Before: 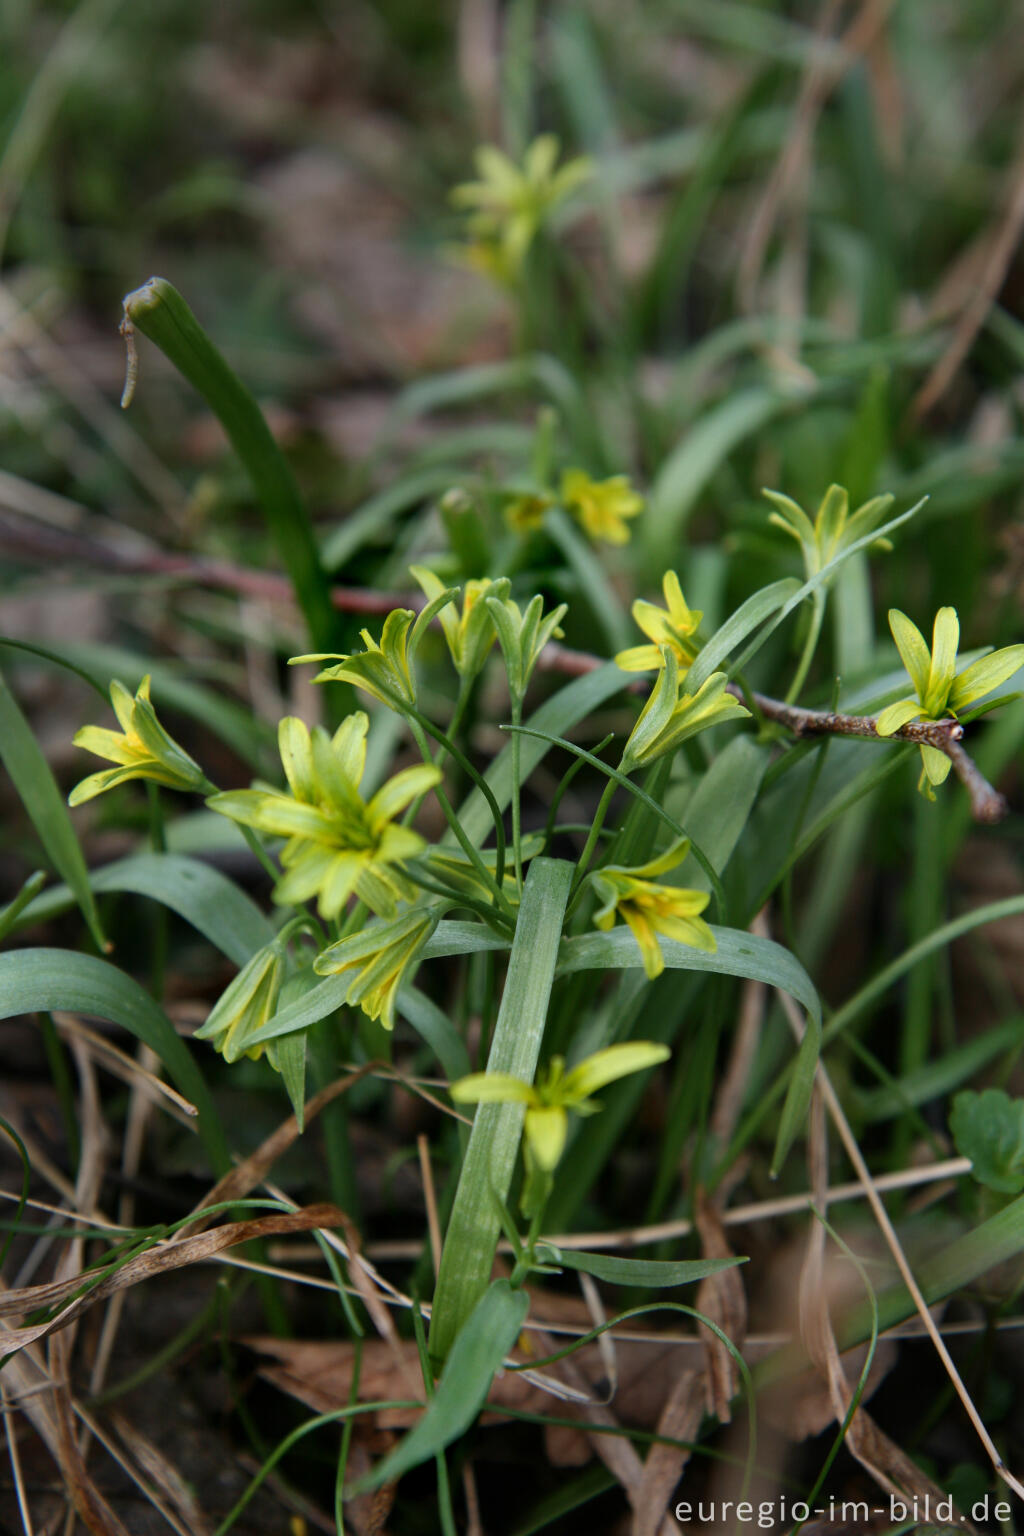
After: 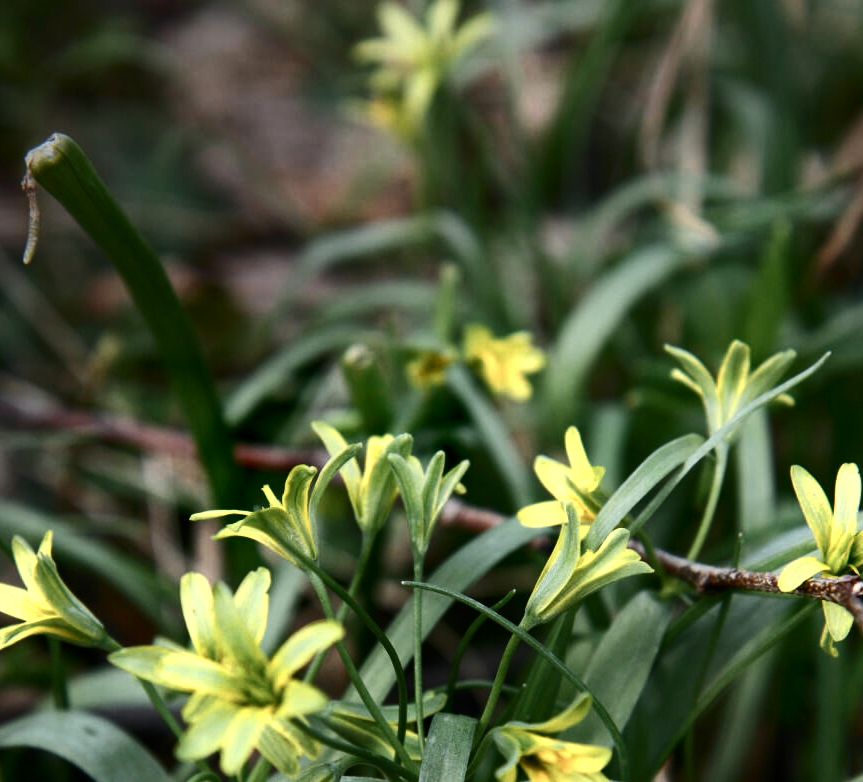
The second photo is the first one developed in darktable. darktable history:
color zones: curves: ch0 [(0.018, 0.548) (0.197, 0.654) (0.425, 0.447) (0.605, 0.658) (0.732, 0.579)]; ch1 [(0.105, 0.531) (0.224, 0.531) (0.386, 0.39) (0.618, 0.456) (0.732, 0.456) (0.956, 0.421)]; ch2 [(0.039, 0.583) (0.215, 0.465) (0.399, 0.544) (0.465, 0.548) (0.614, 0.447) (0.724, 0.43) (0.882, 0.623) (0.956, 0.632)]
contrast brightness saturation: contrast 0.278
crop and rotate: left 9.625%, top 9.42%, right 6.082%, bottom 39.636%
